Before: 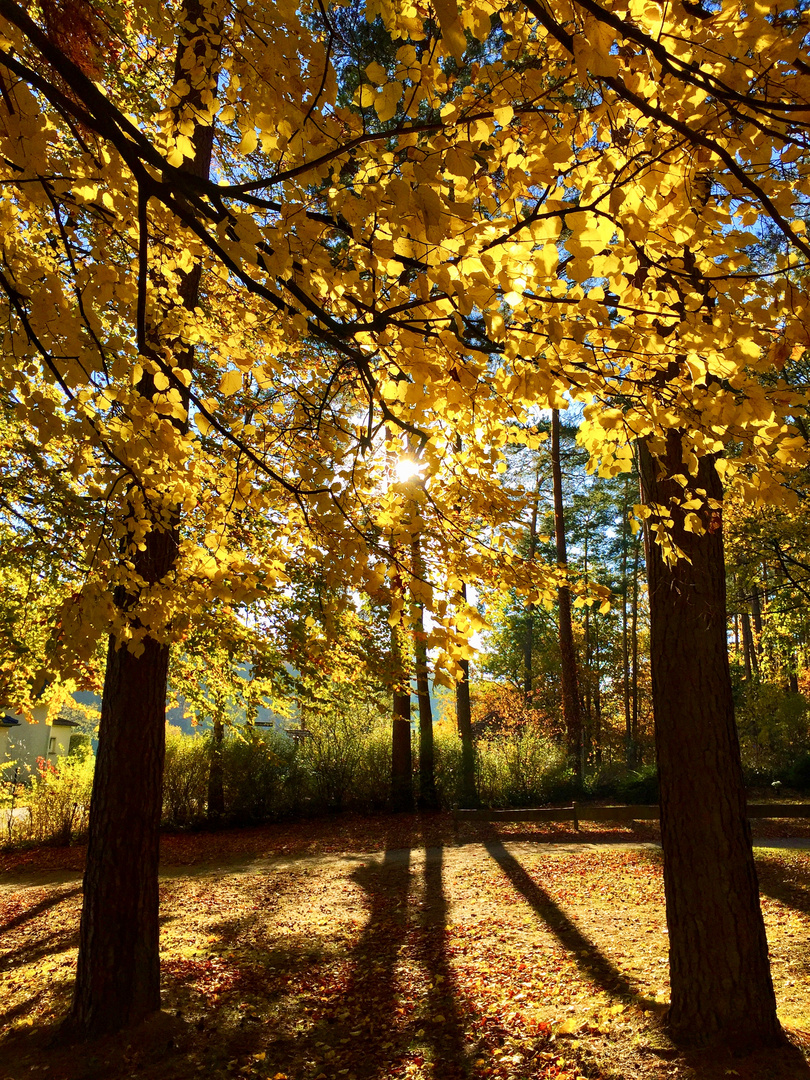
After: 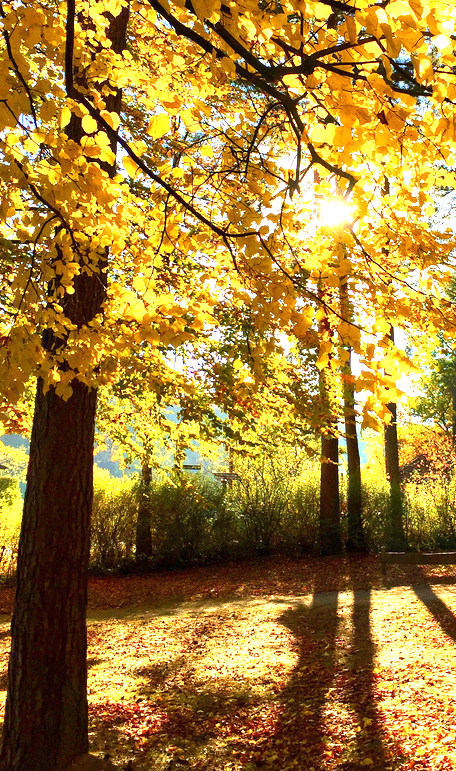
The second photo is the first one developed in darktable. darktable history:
exposure: black level correction 0, exposure 1.3 EV, compensate highlight preservation false
crop: left 8.966%, top 23.852%, right 34.699%, bottom 4.703%
